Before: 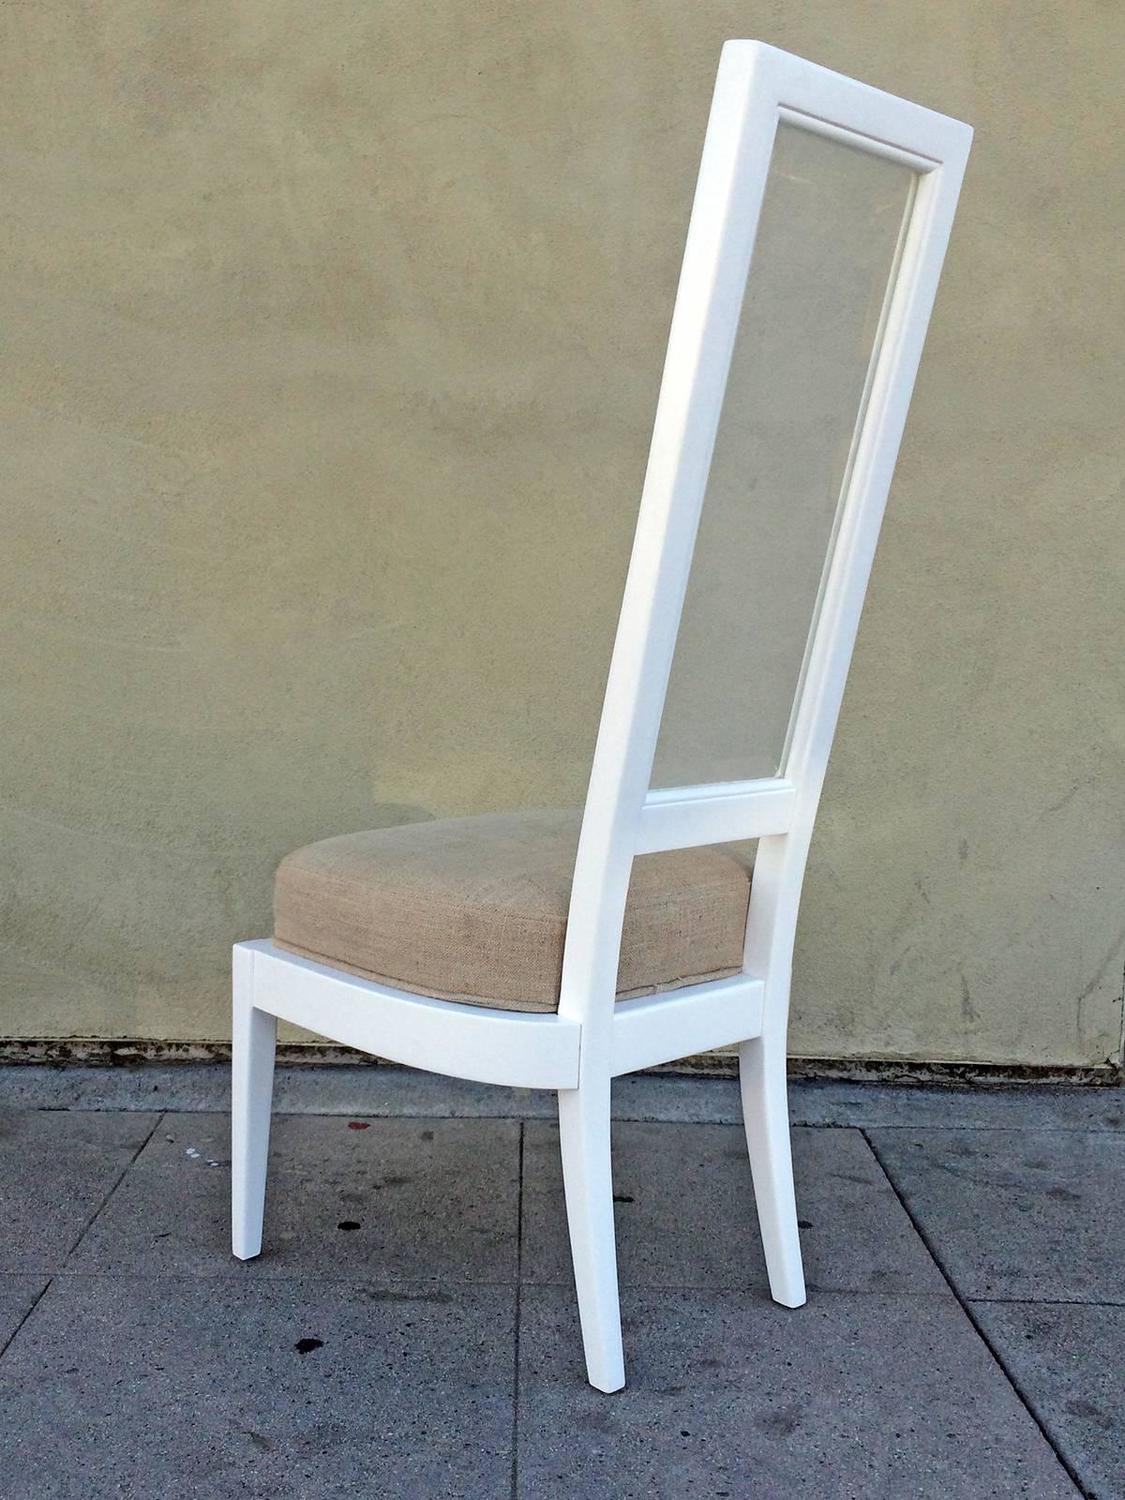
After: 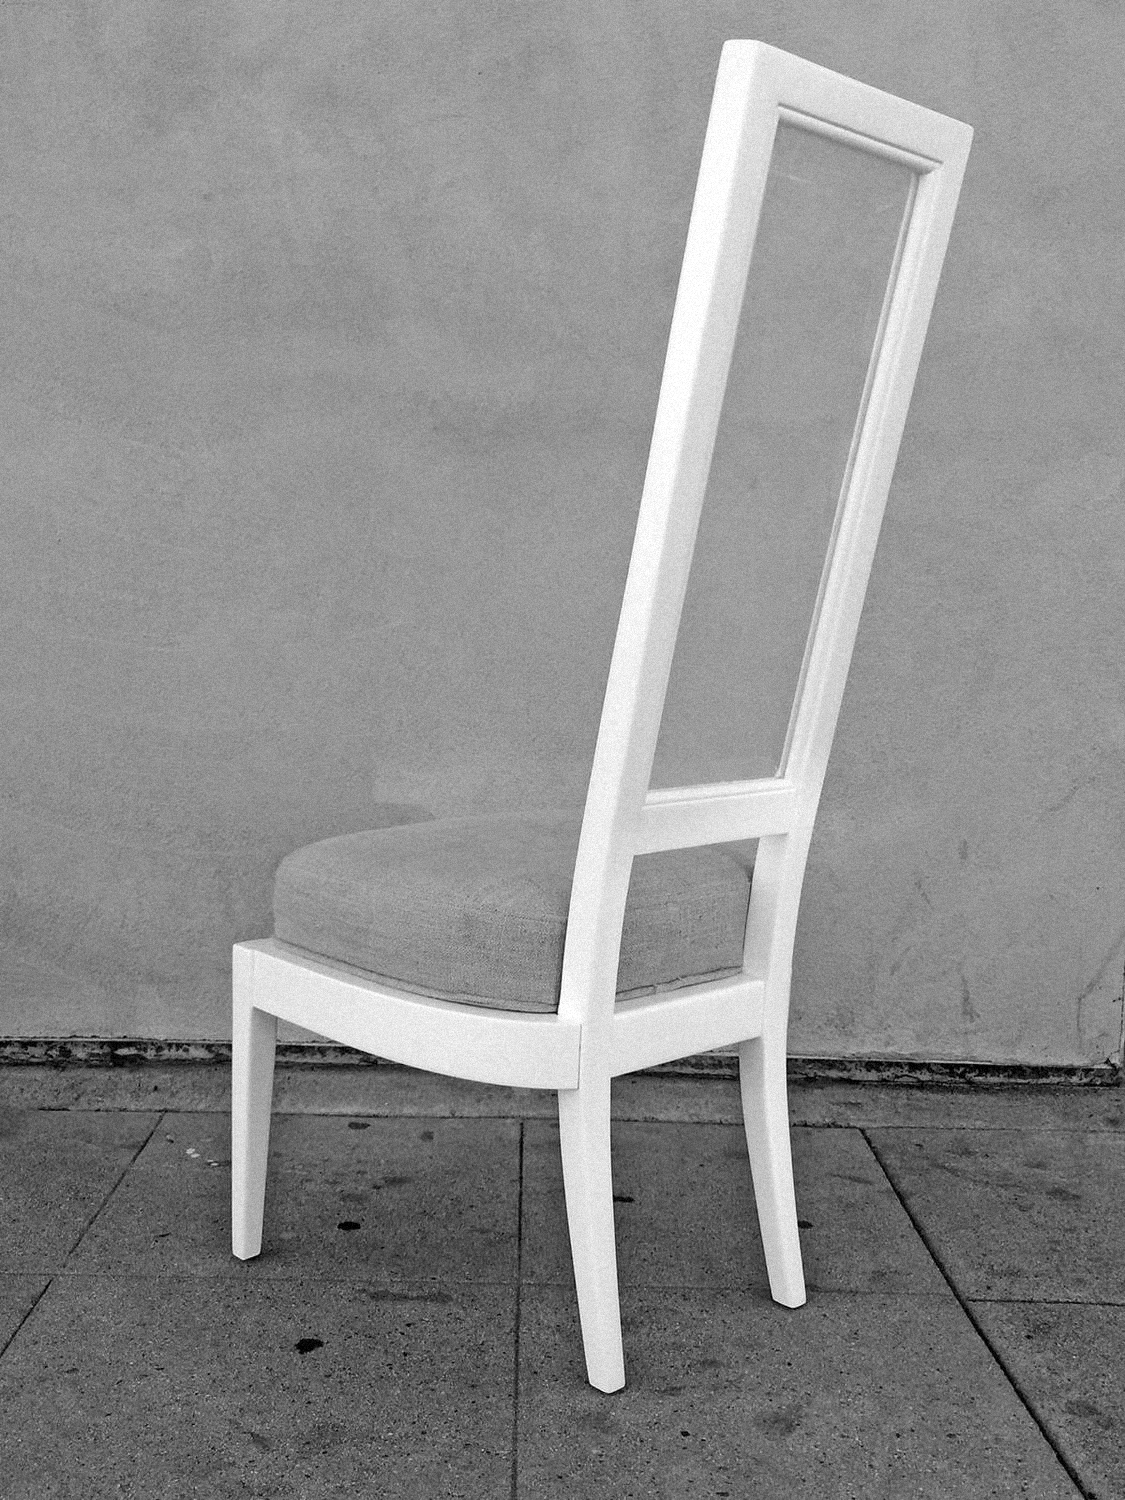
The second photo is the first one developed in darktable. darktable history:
grain: mid-tones bias 0%
monochrome: on, module defaults
